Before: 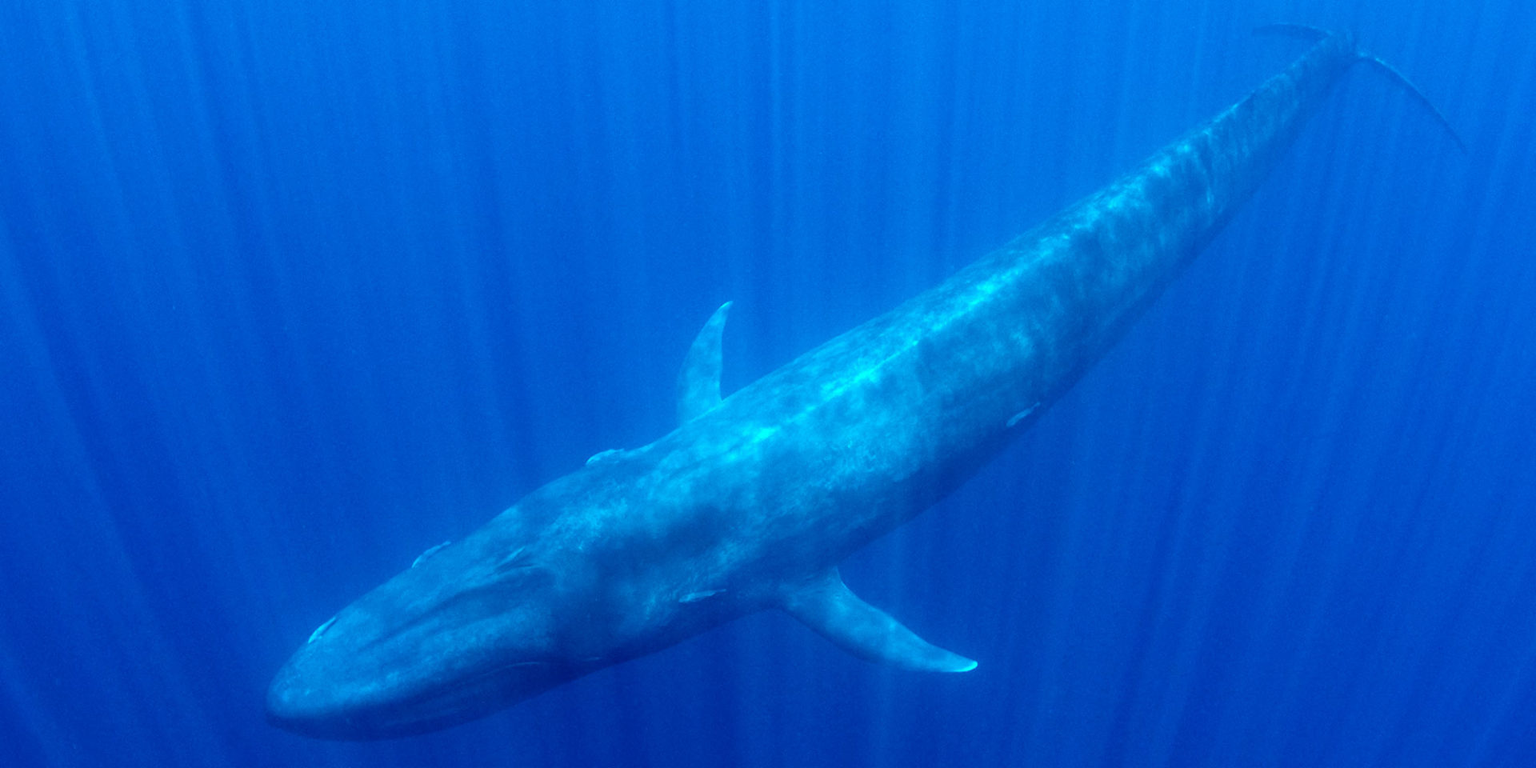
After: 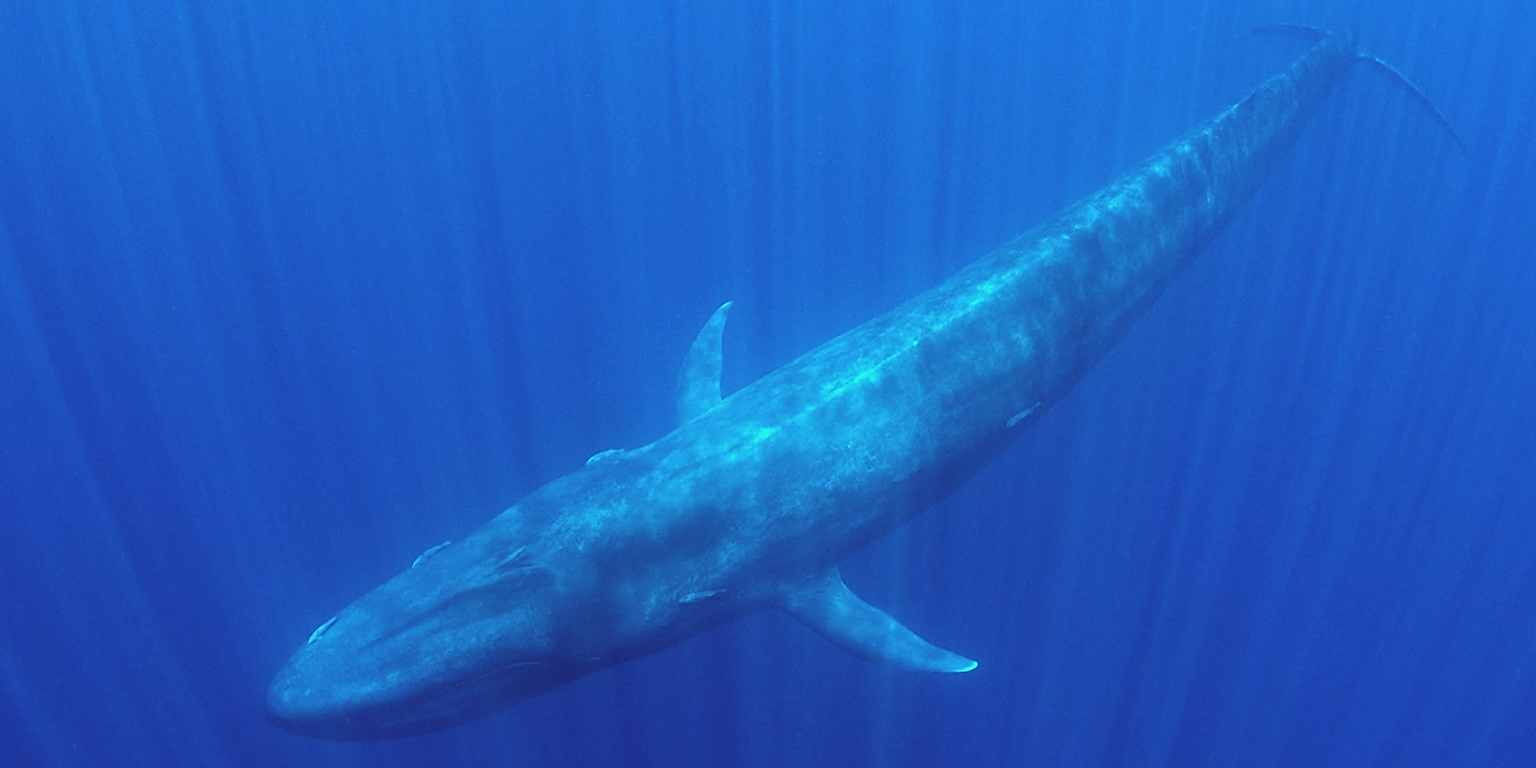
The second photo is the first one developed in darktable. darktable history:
sharpen: on, module defaults
exposure: black level correction -0.014, exposure -0.191 EV, compensate highlight preservation false
